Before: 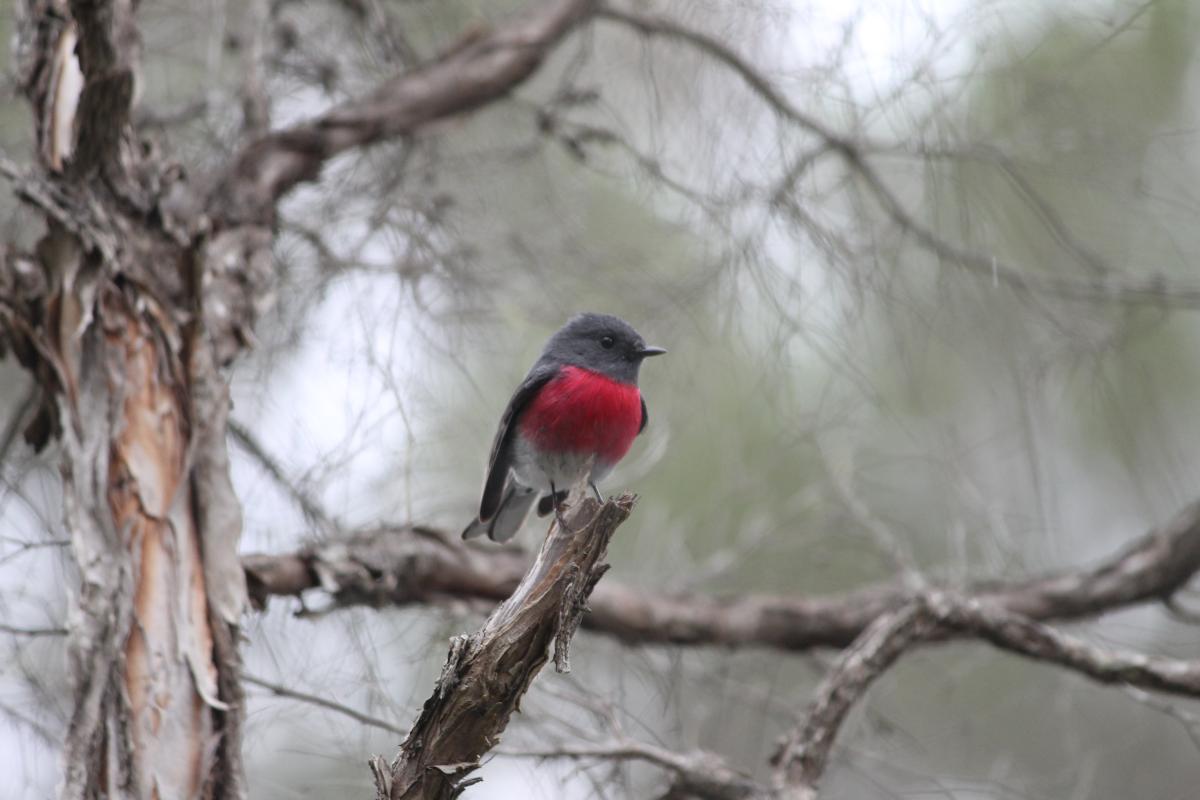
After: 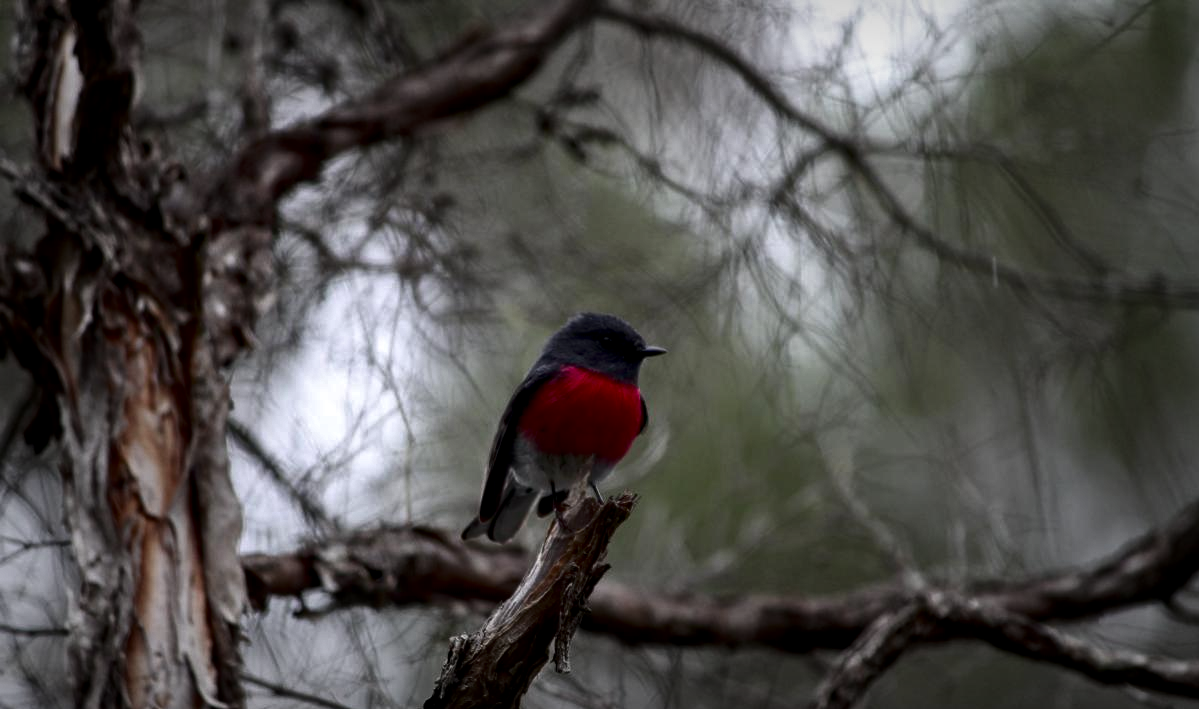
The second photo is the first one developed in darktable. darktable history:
local contrast: detail 130%
crop and rotate: top 0%, bottom 11.354%
vignetting: fall-off start 52.71%, brightness -0.416, saturation -0.29, automatic ratio true, width/height ratio 1.312, shape 0.218
contrast brightness saturation: contrast 0.087, brightness -0.606, saturation 0.167
